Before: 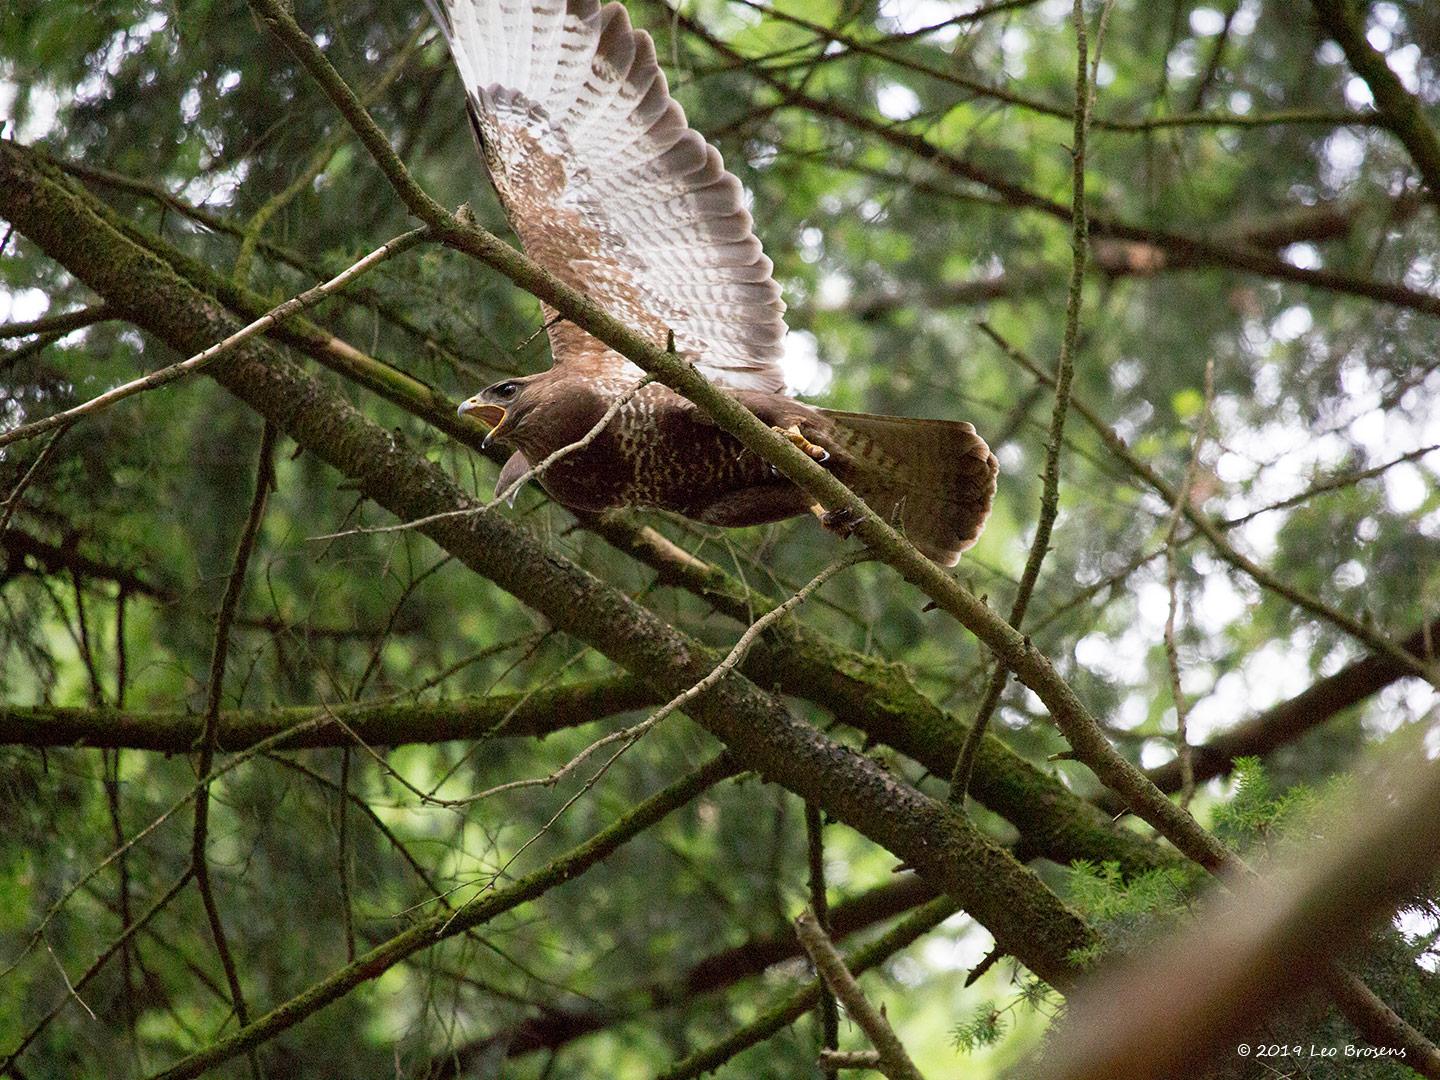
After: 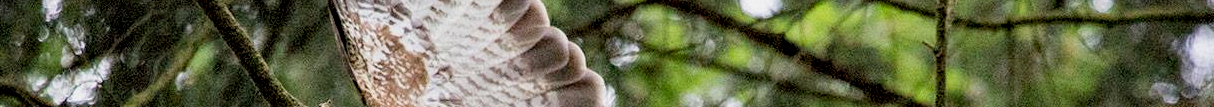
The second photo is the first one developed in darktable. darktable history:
filmic rgb: black relative exposure -5.83 EV, white relative exposure 3.4 EV, hardness 3.68
crop and rotate: left 9.644%, top 9.491%, right 6.021%, bottom 80.509%
local contrast: highlights 83%, shadows 81%
haze removal: strength 0.29, distance 0.25, compatibility mode true, adaptive false
